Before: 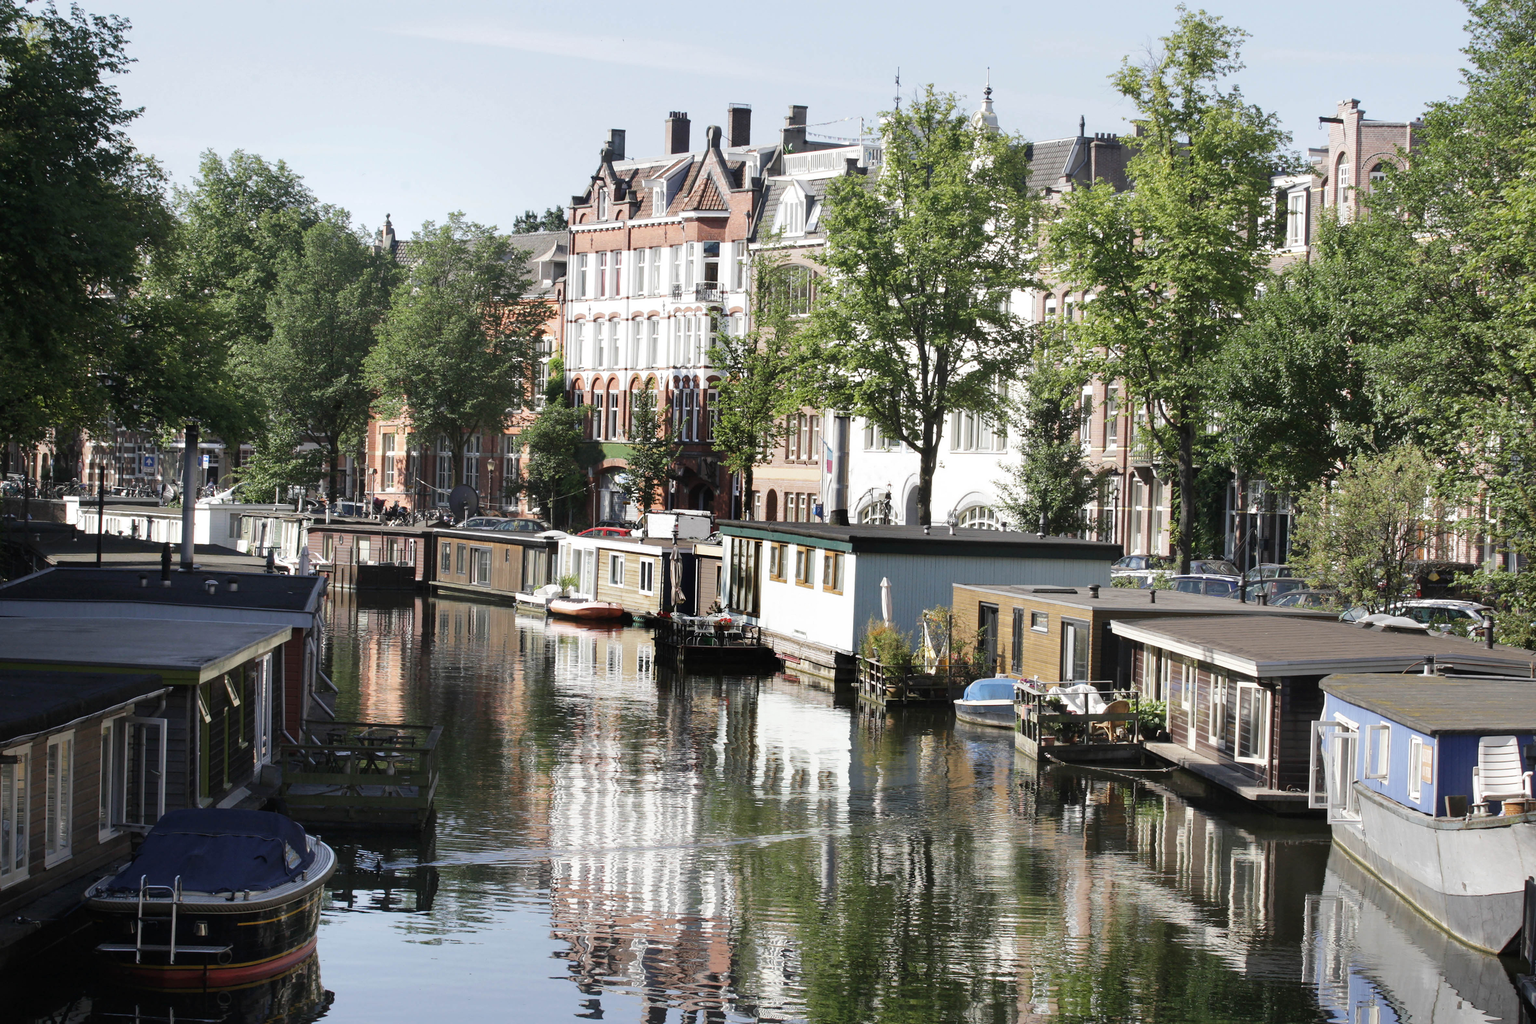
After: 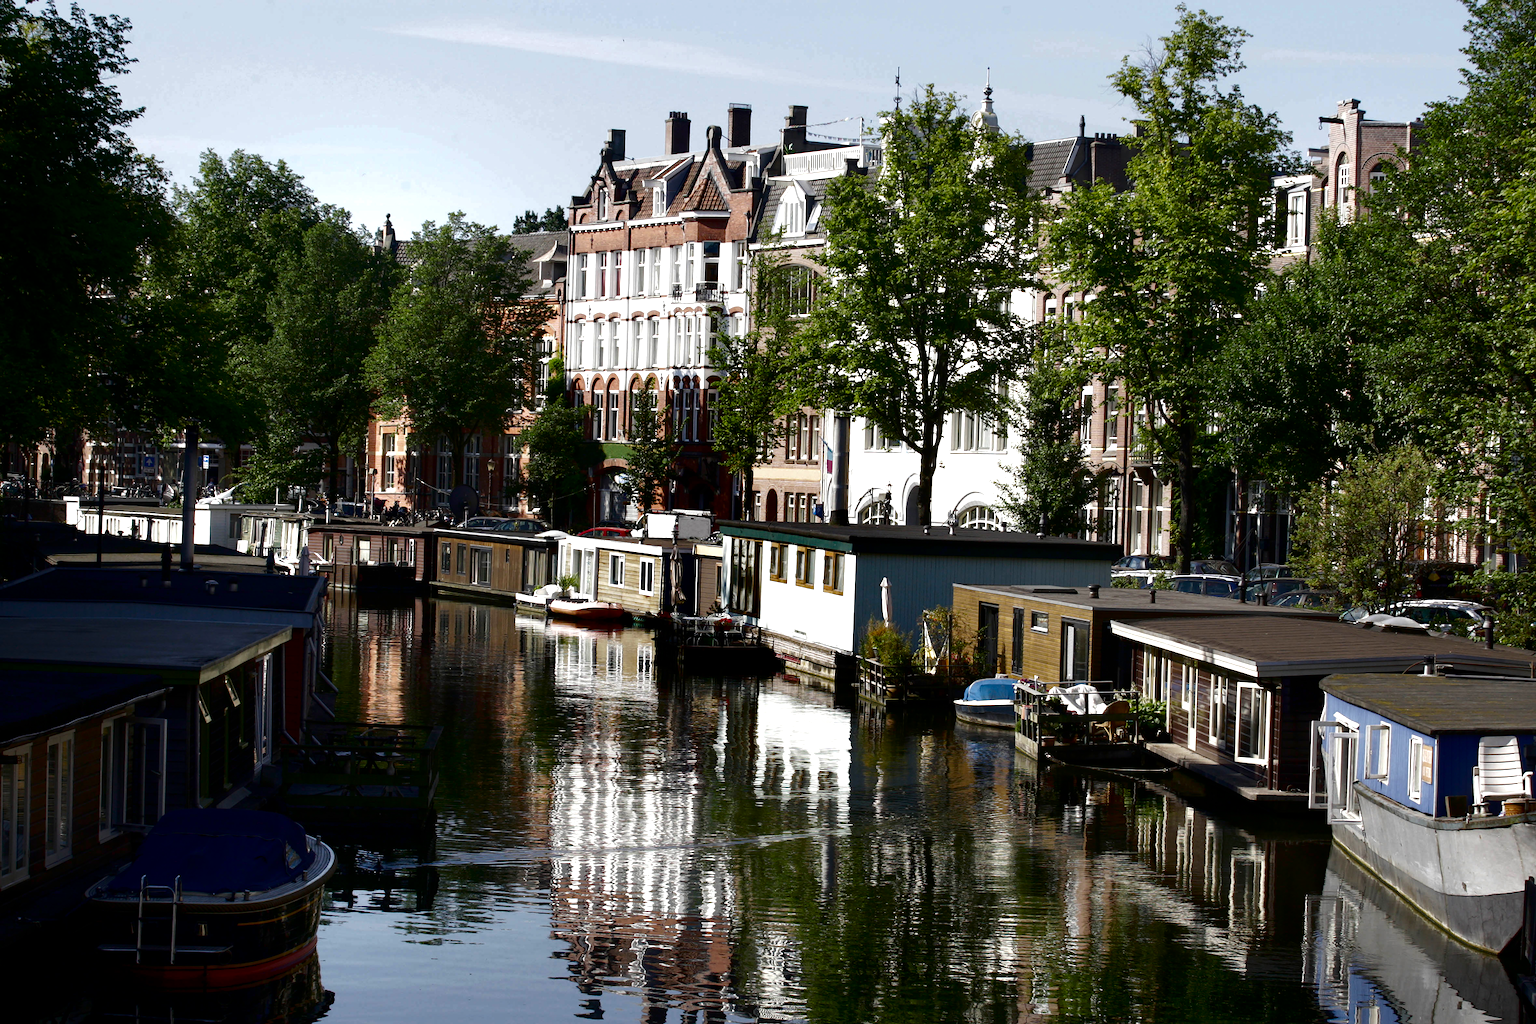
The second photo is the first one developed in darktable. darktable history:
color balance rgb: perceptual saturation grading › global saturation 0.928%, global vibrance 35.519%, contrast 9.436%
contrast brightness saturation: brightness -0.502
